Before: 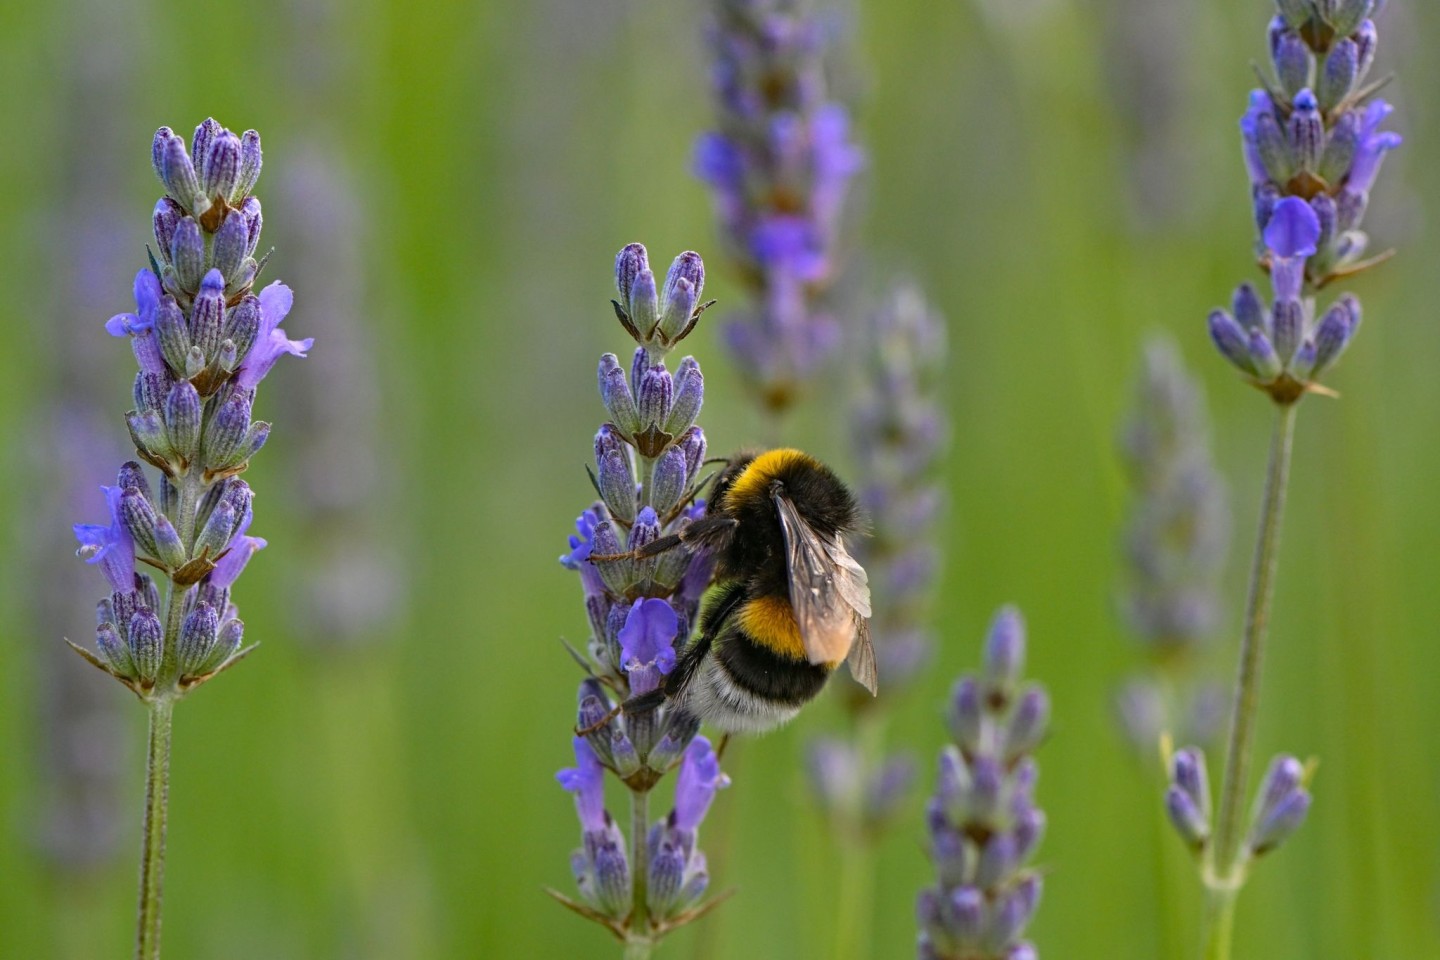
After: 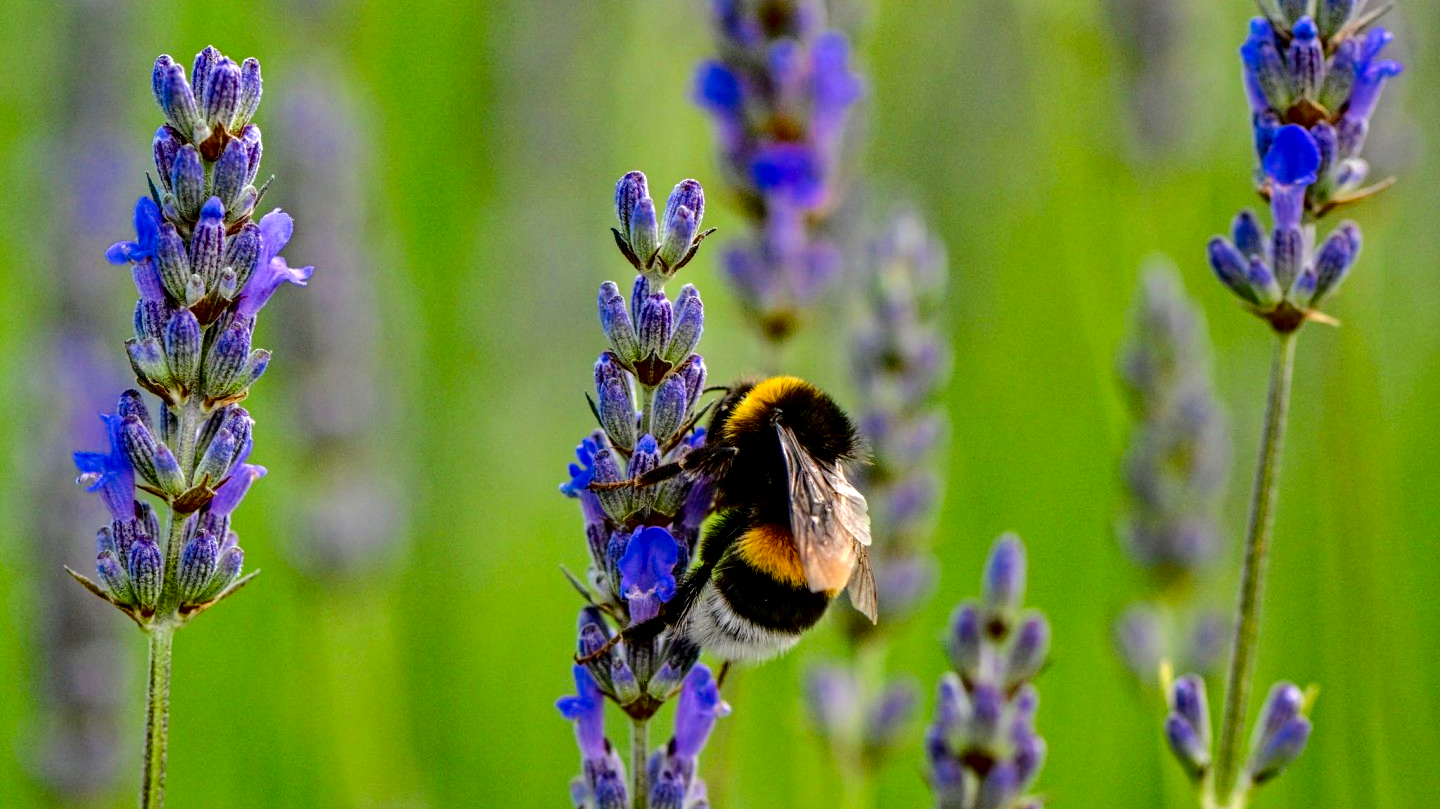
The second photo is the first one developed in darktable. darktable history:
contrast brightness saturation: contrast 0.089, brightness -0.591, saturation 0.168
crop: top 7.582%, bottom 8.094%
tone equalizer: -7 EV 0.142 EV, -6 EV 0.59 EV, -5 EV 1.13 EV, -4 EV 1.34 EV, -3 EV 1.13 EV, -2 EV 0.6 EV, -1 EV 0.163 EV, edges refinement/feathering 500, mask exposure compensation -1.57 EV, preserve details no
exposure: black level correction 0, exposure 0.3 EV, compensate exposure bias true, compensate highlight preservation false
shadows and highlights: shadows 19.2, highlights -84.74, soften with gaussian
local contrast: detail 130%
